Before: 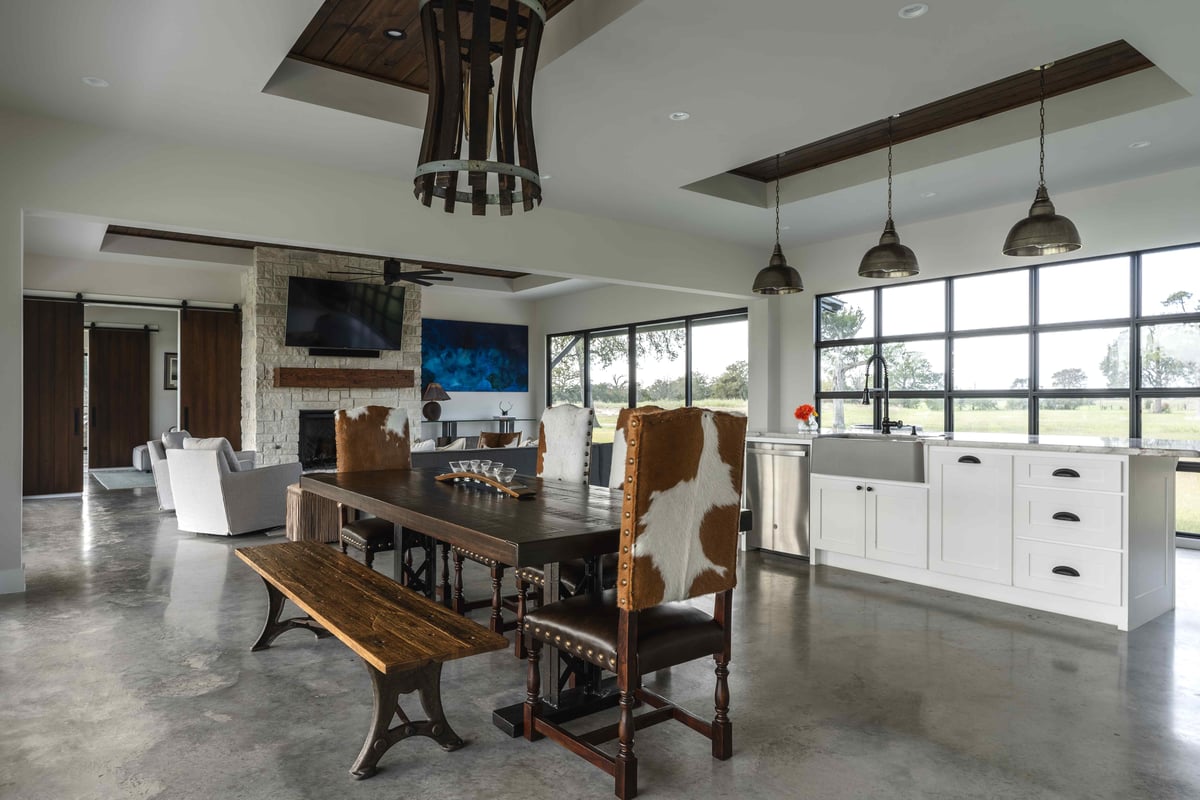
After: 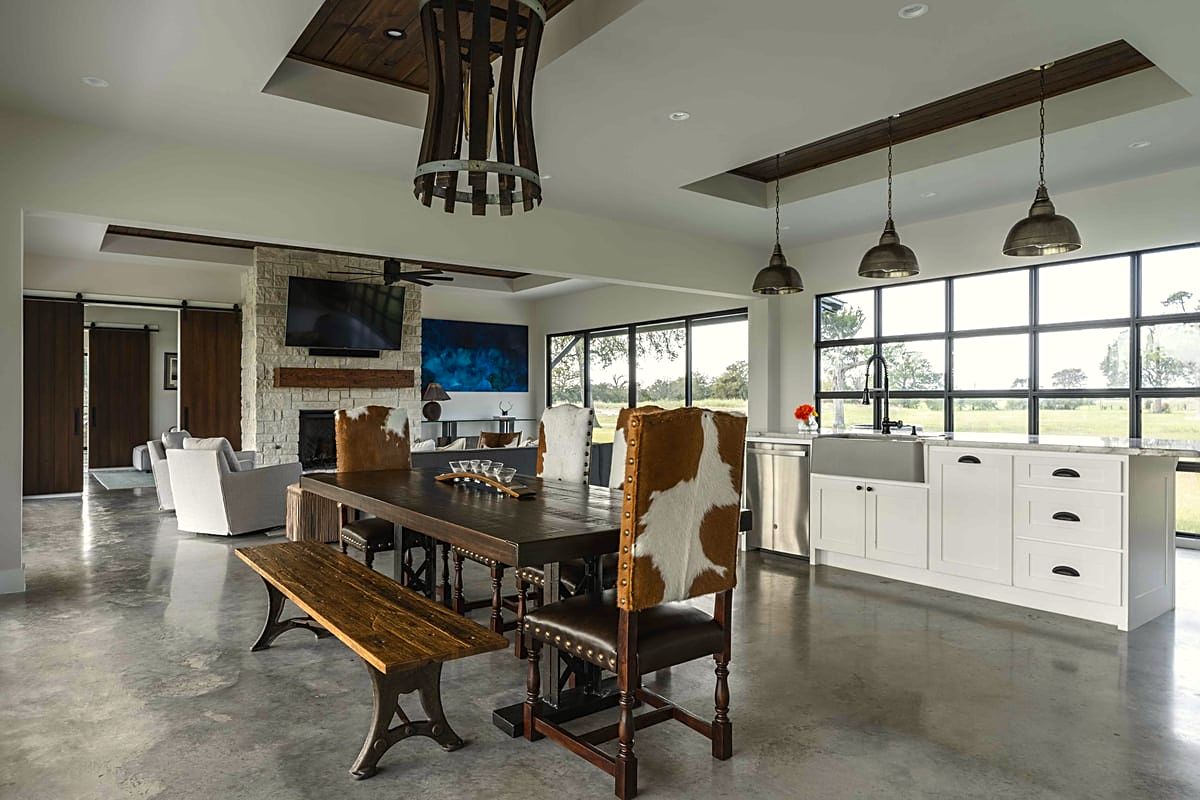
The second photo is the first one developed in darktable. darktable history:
sharpen: on, module defaults
color calibration: output colorfulness [0, 0.315, 0, 0], x 0.341, y 0.355, temperature 5166 K
